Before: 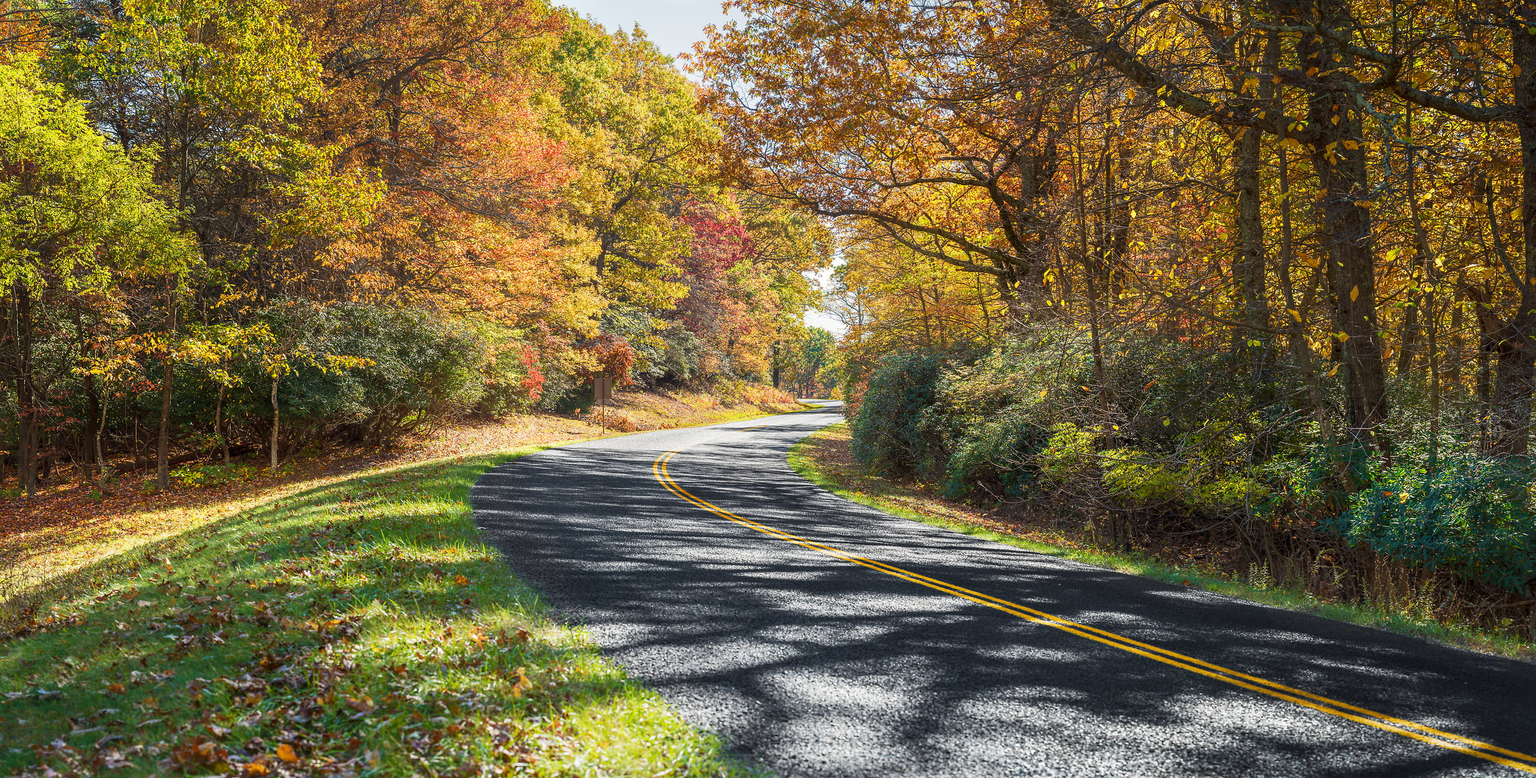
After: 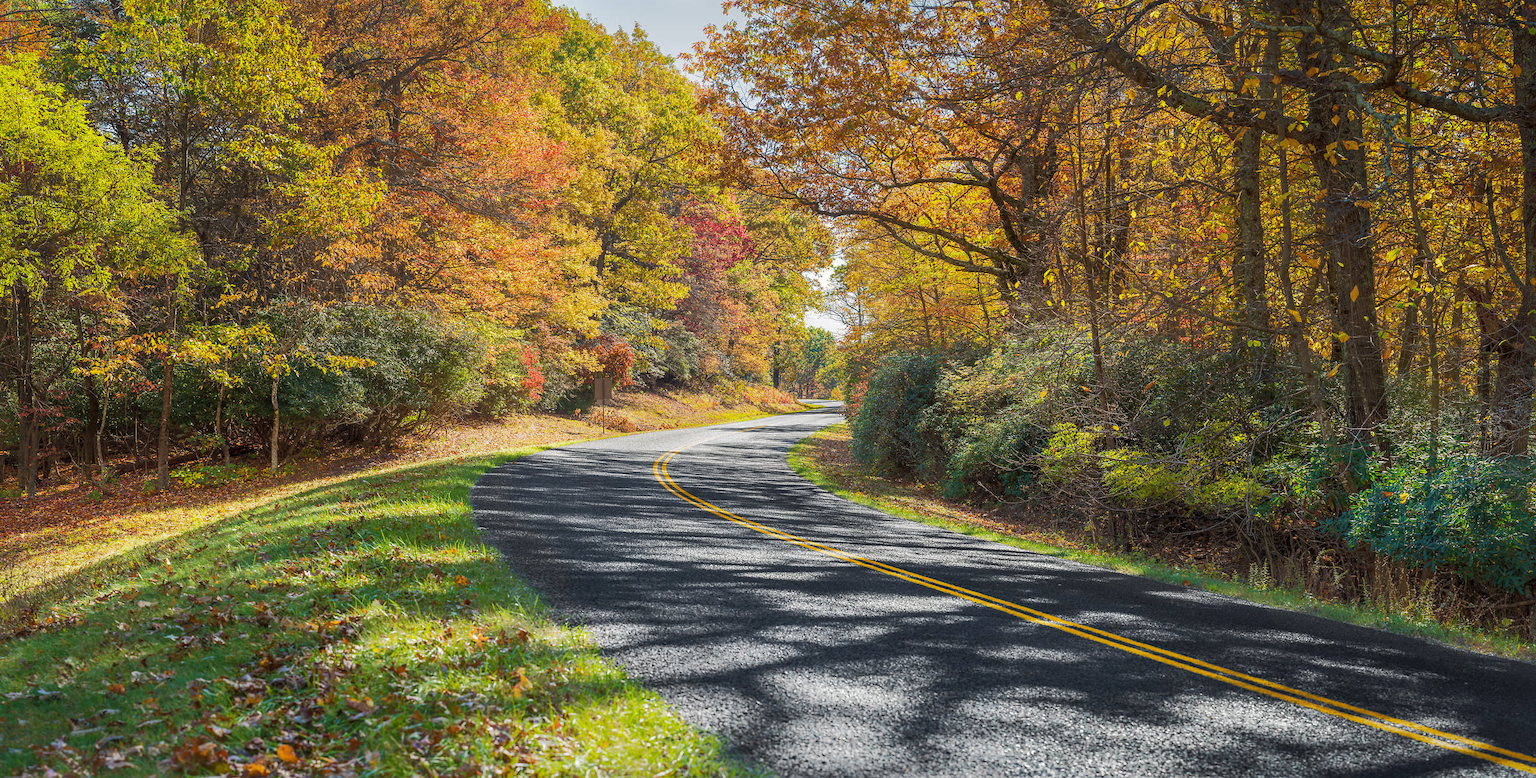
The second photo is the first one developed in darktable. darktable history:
shadows and highlights: shadows 39.35, highlights -60.02
